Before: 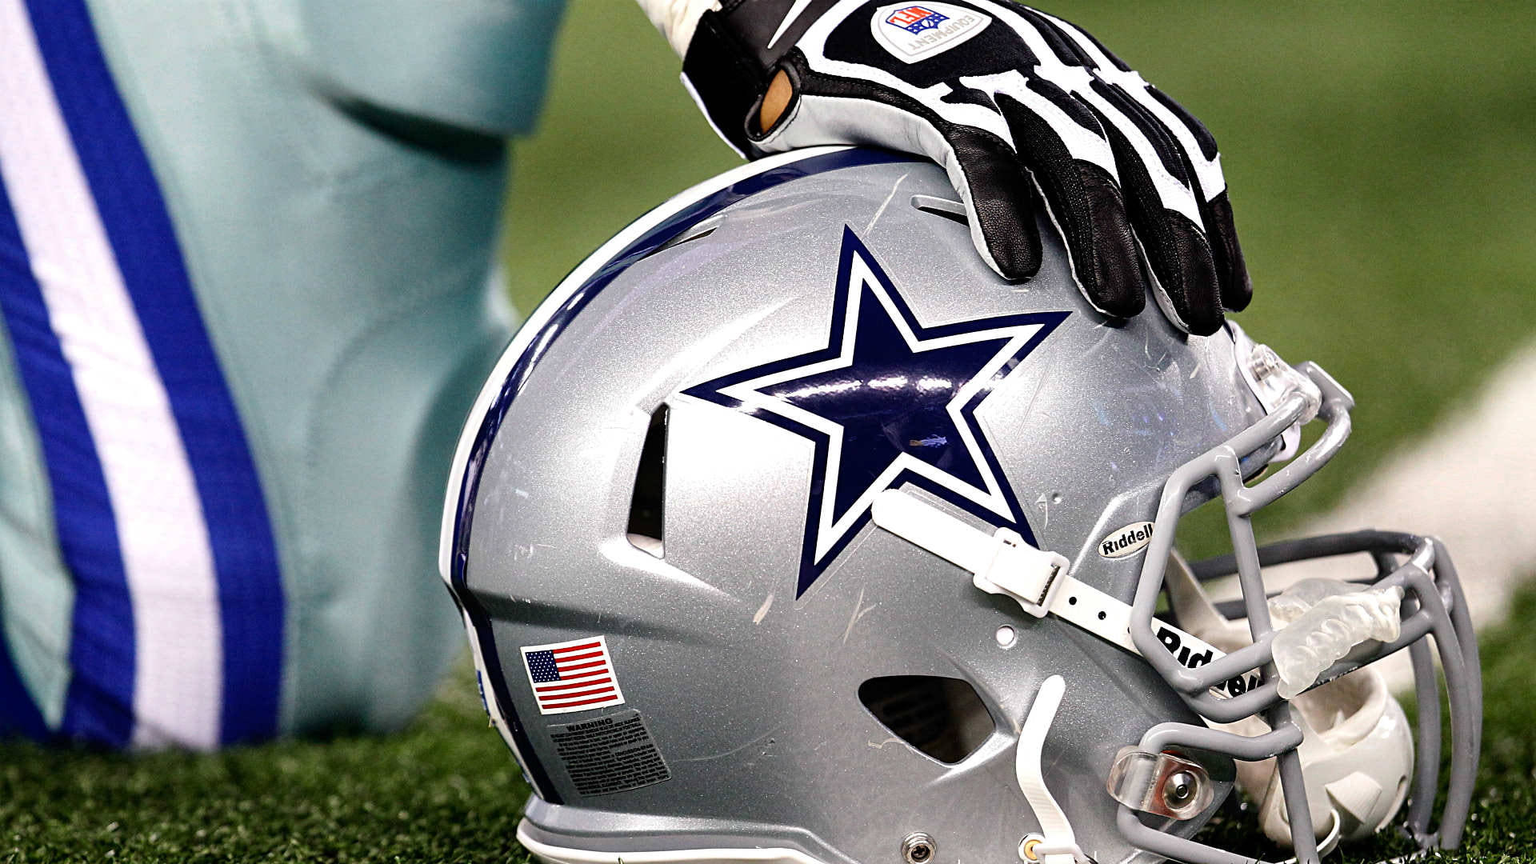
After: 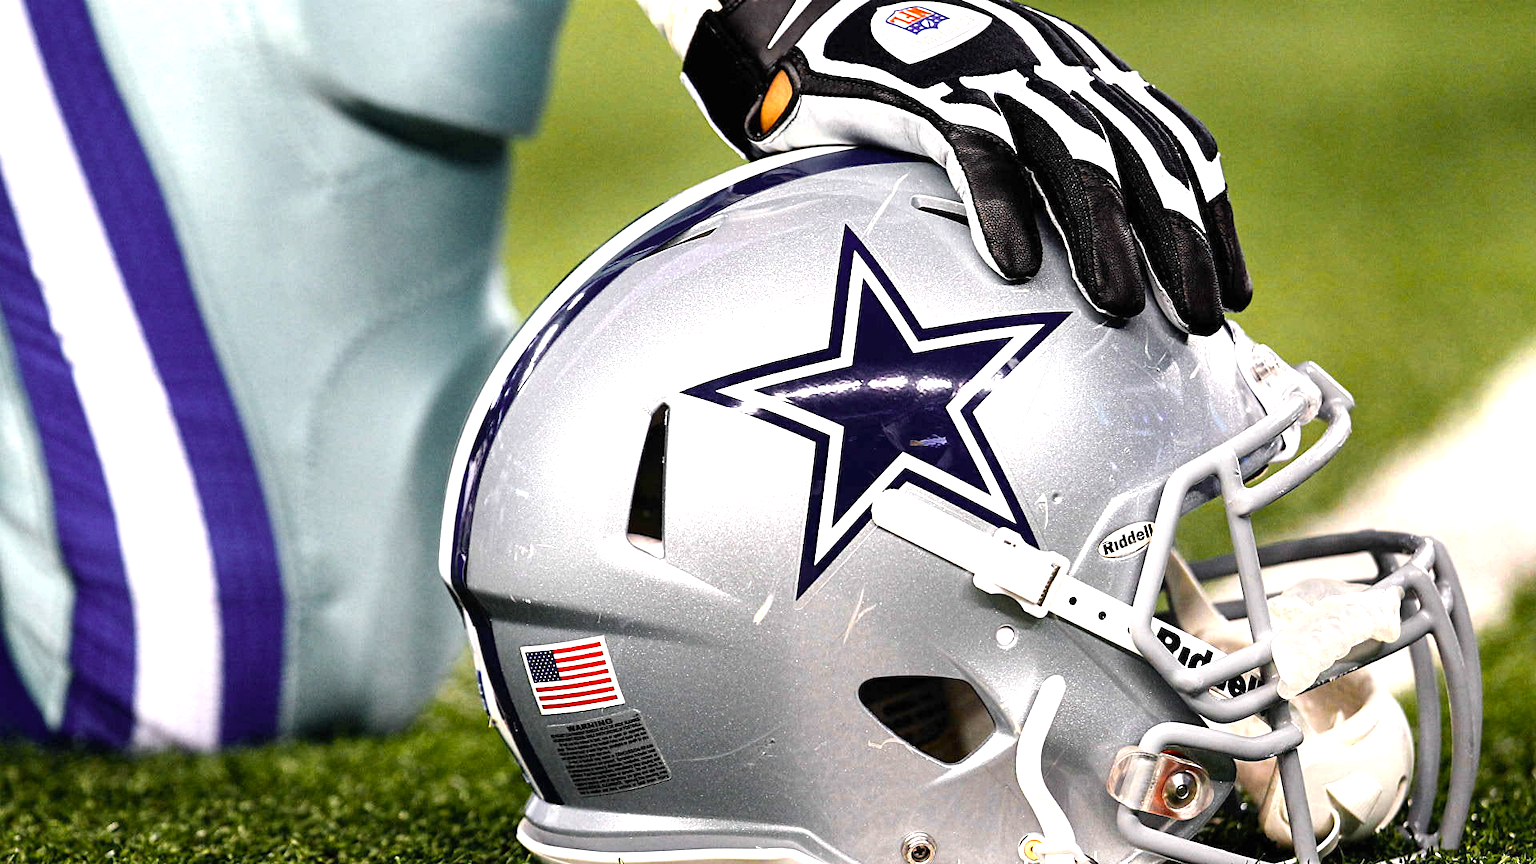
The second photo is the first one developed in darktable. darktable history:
color zones: curves: ch0 [(0, 0.511) (0.143, 0.531) (0.286, 0.56) (0.429, 0.5) (0.571, 0.5) (0.714, 0.5) (0.857, 0.5) (1, 0.5)]; ch1 [(0, 0.525) (0.143, 0.705) (0.286, 0.715) (0.429, 0.35) (0.571, 0.35) (0.714, 0.35) (0.857, 0.4) (1, 0.4)]; ch2 [(0, 0.572) (0.143, 0.512) (0.286, 0.473) (0.429, 0.45) (0.571, 0.5) (0.714, 0.5) (0.857, 0.518) (1, 0.518)]
exposure: black level correction 0, exposure 0.702 EV, compensate exposure bias true, compensate highlight preservation false
